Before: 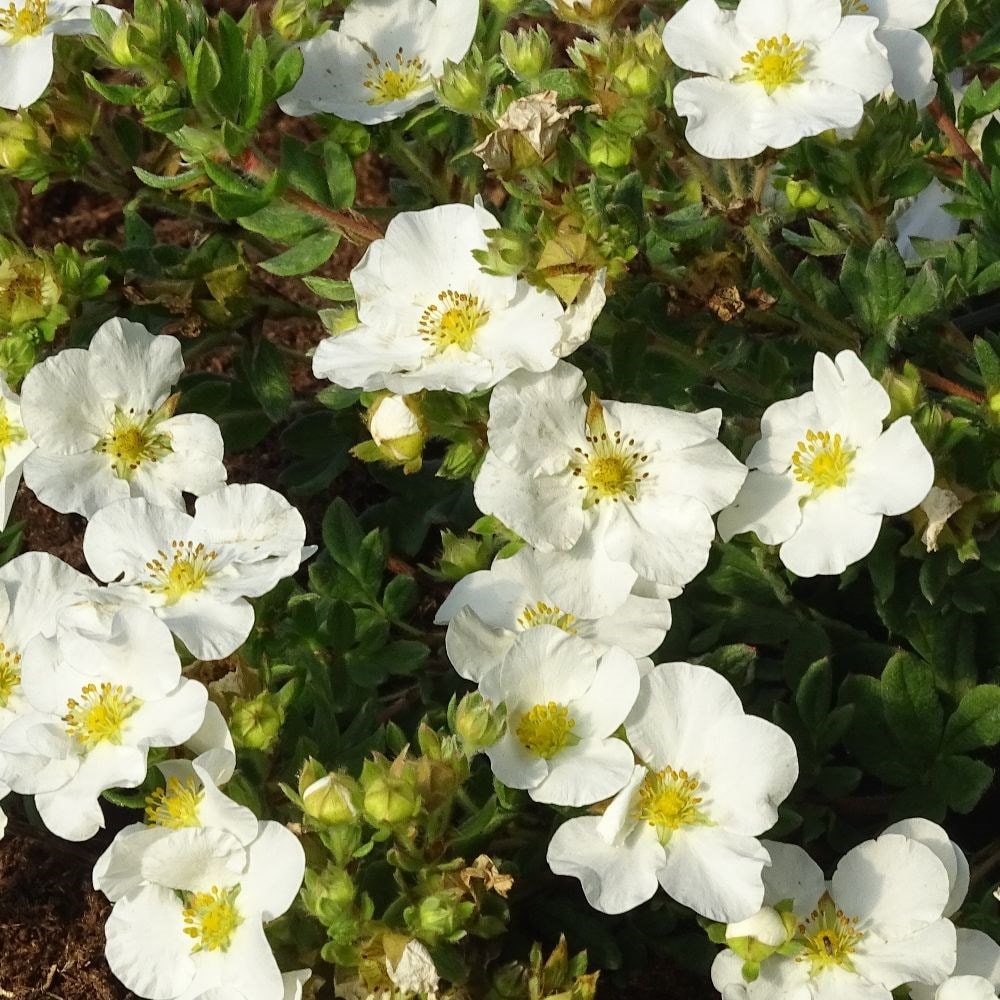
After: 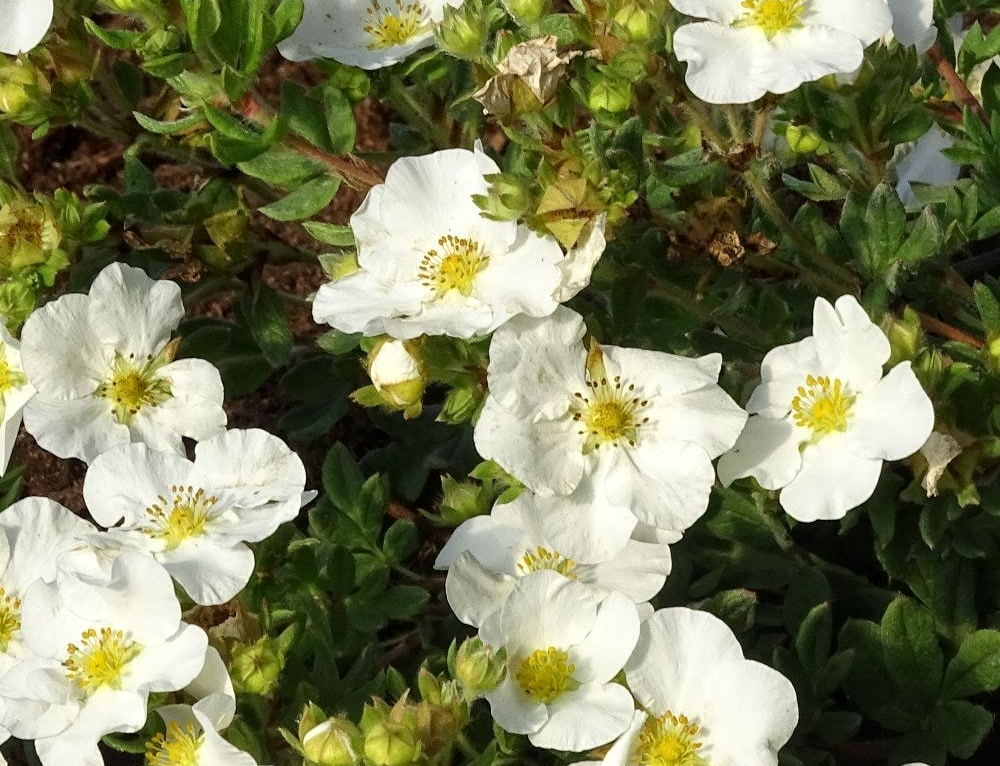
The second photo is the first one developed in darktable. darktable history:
local contrast: highlights 104%, shadows 100%, detail 120%, midtone range 0.2
tone equalizer: on, module defaults
crop: top 5.592%, bottom 17.788%
